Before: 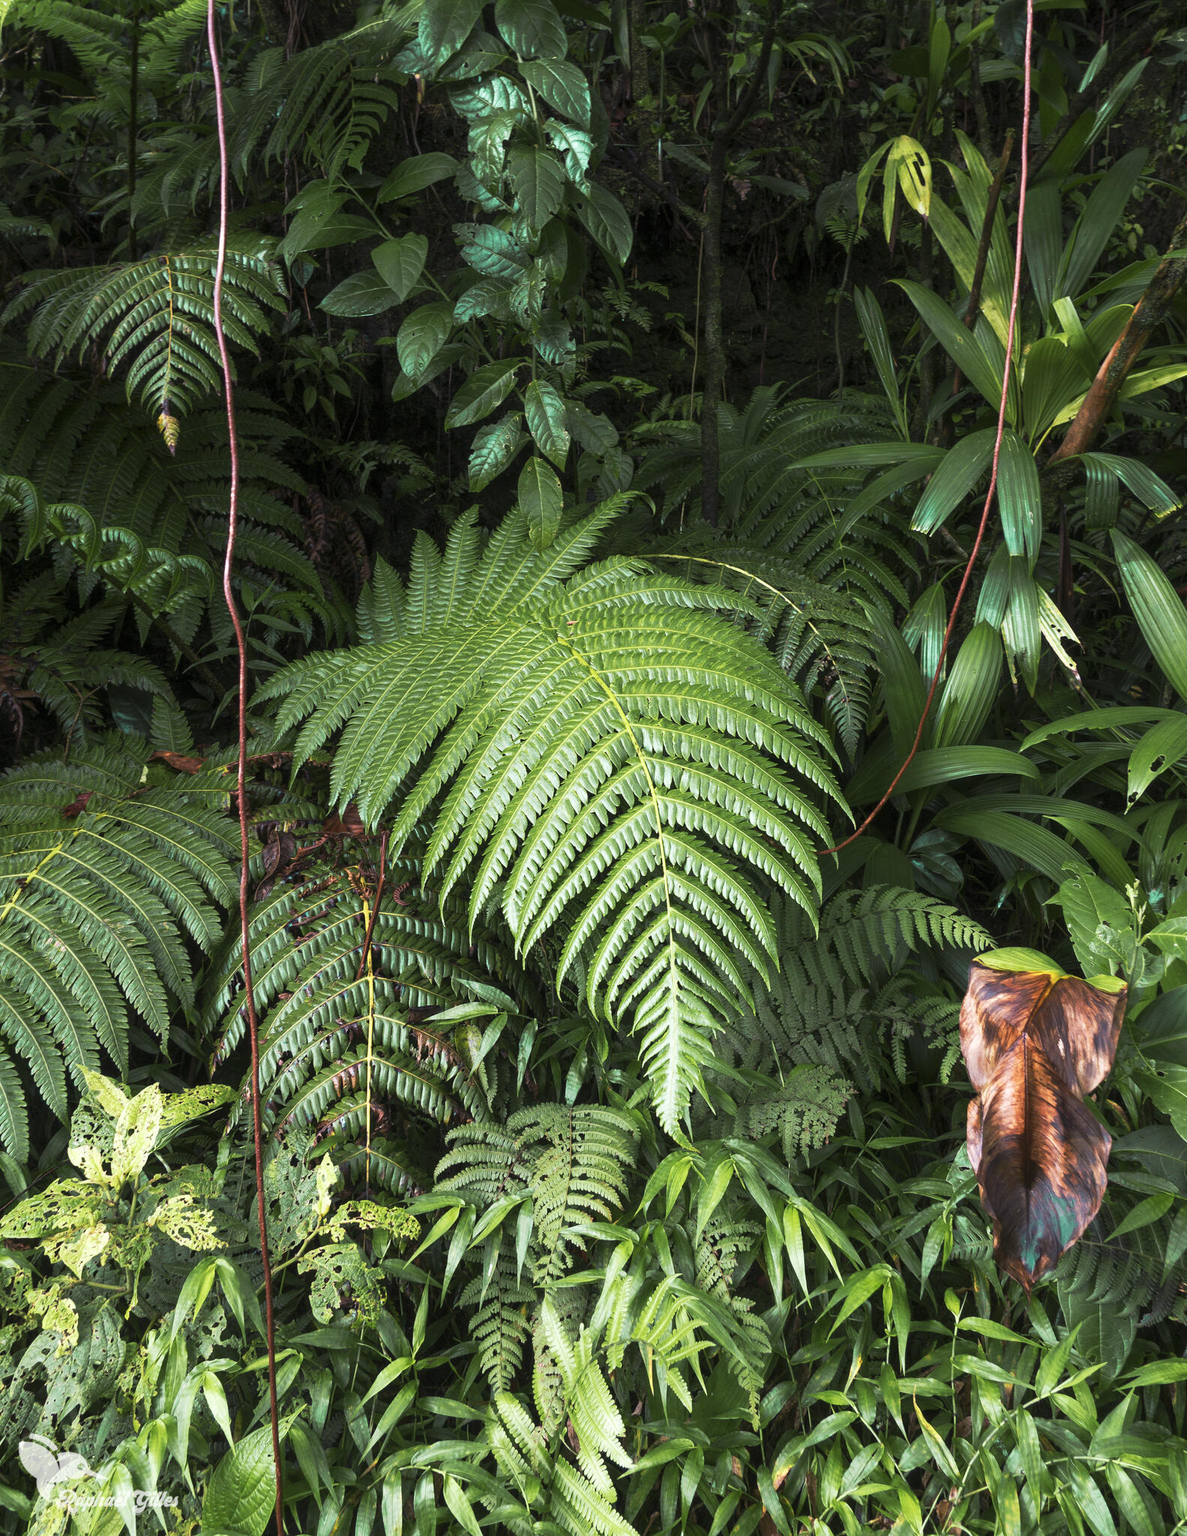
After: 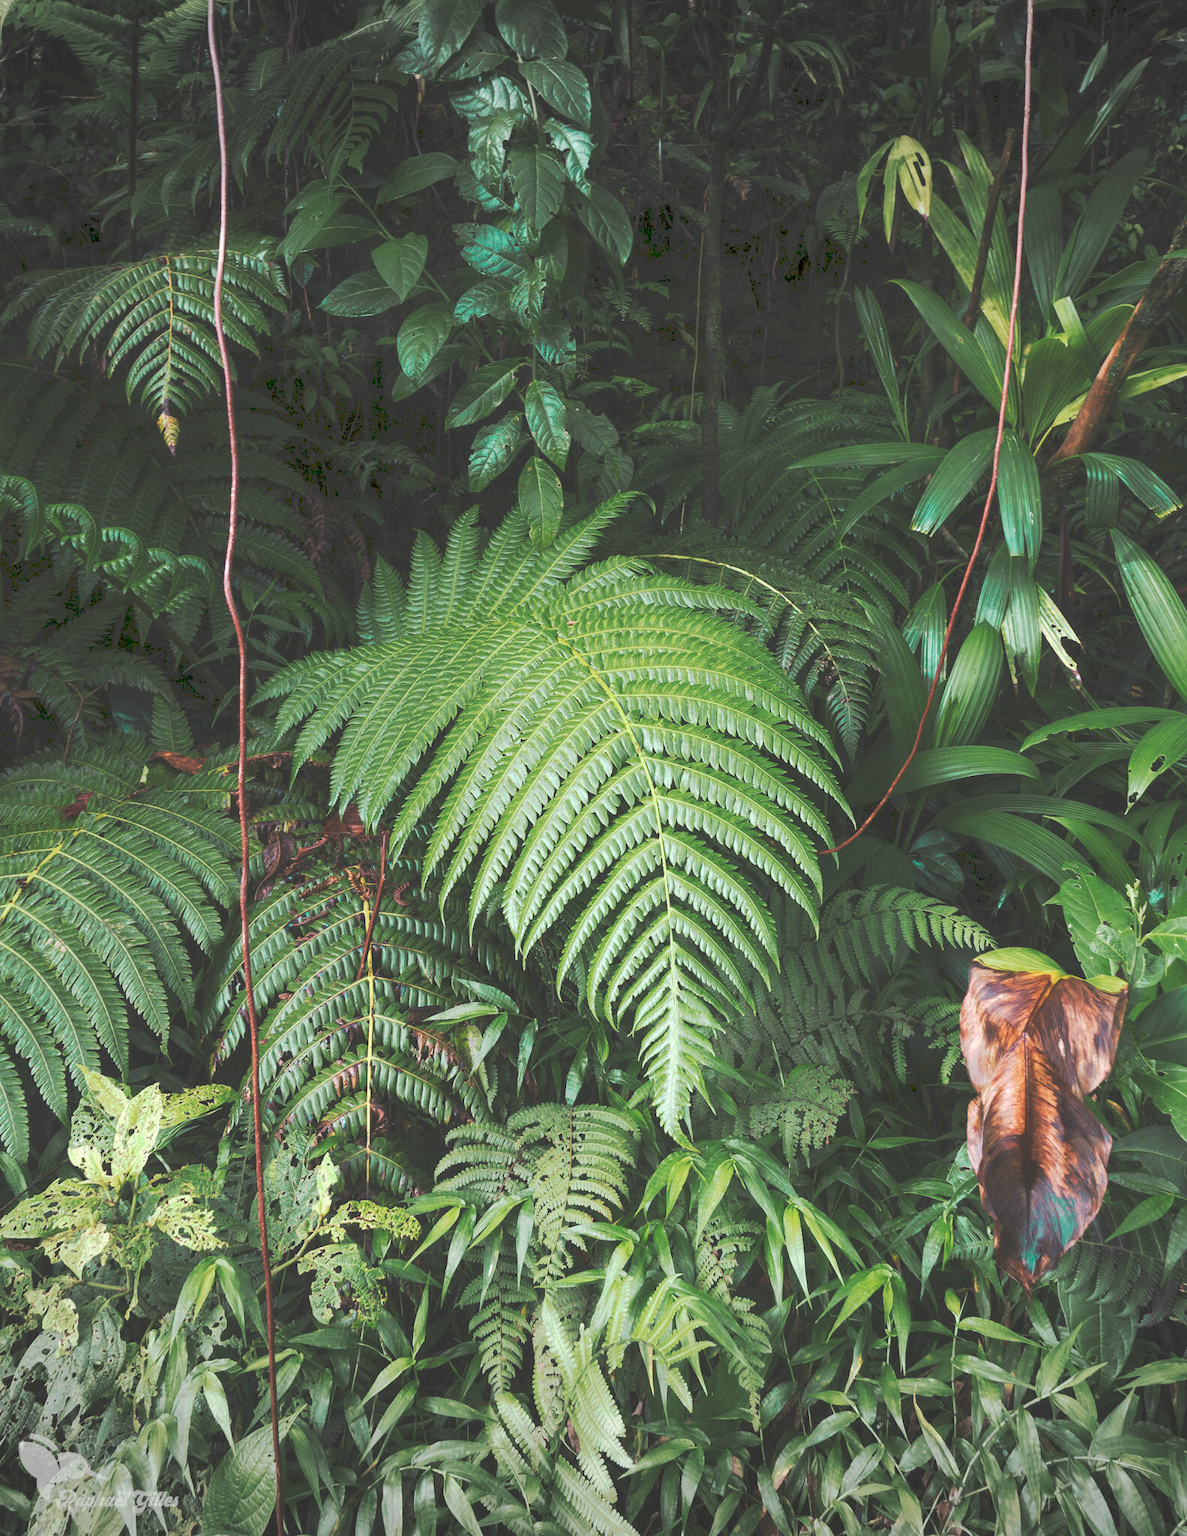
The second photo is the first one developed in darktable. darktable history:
vignetting: fall-off start 100%, brightness -0.282, width/height ratio 1.31
tone curve: curves: ch0 [(0, 0) (0.003, 0.217) (0.011, 0.217) (0.025, 0.229) (0.044, 0.243) (0.069, 0.253) (0.1, 0.265) (0.136, 0.281) (0.177, 0.305) (0.224, 0.331) (0.277, 0.369) (0.335, 0.415) (0.399, 0.472) (0.468, 0.543) (0.543, 0.609) (0.623, 0.676) (0.709, 0.734) (0.801, 0.798) (0.898, 0.849) (1, 1)], preserve colors none
